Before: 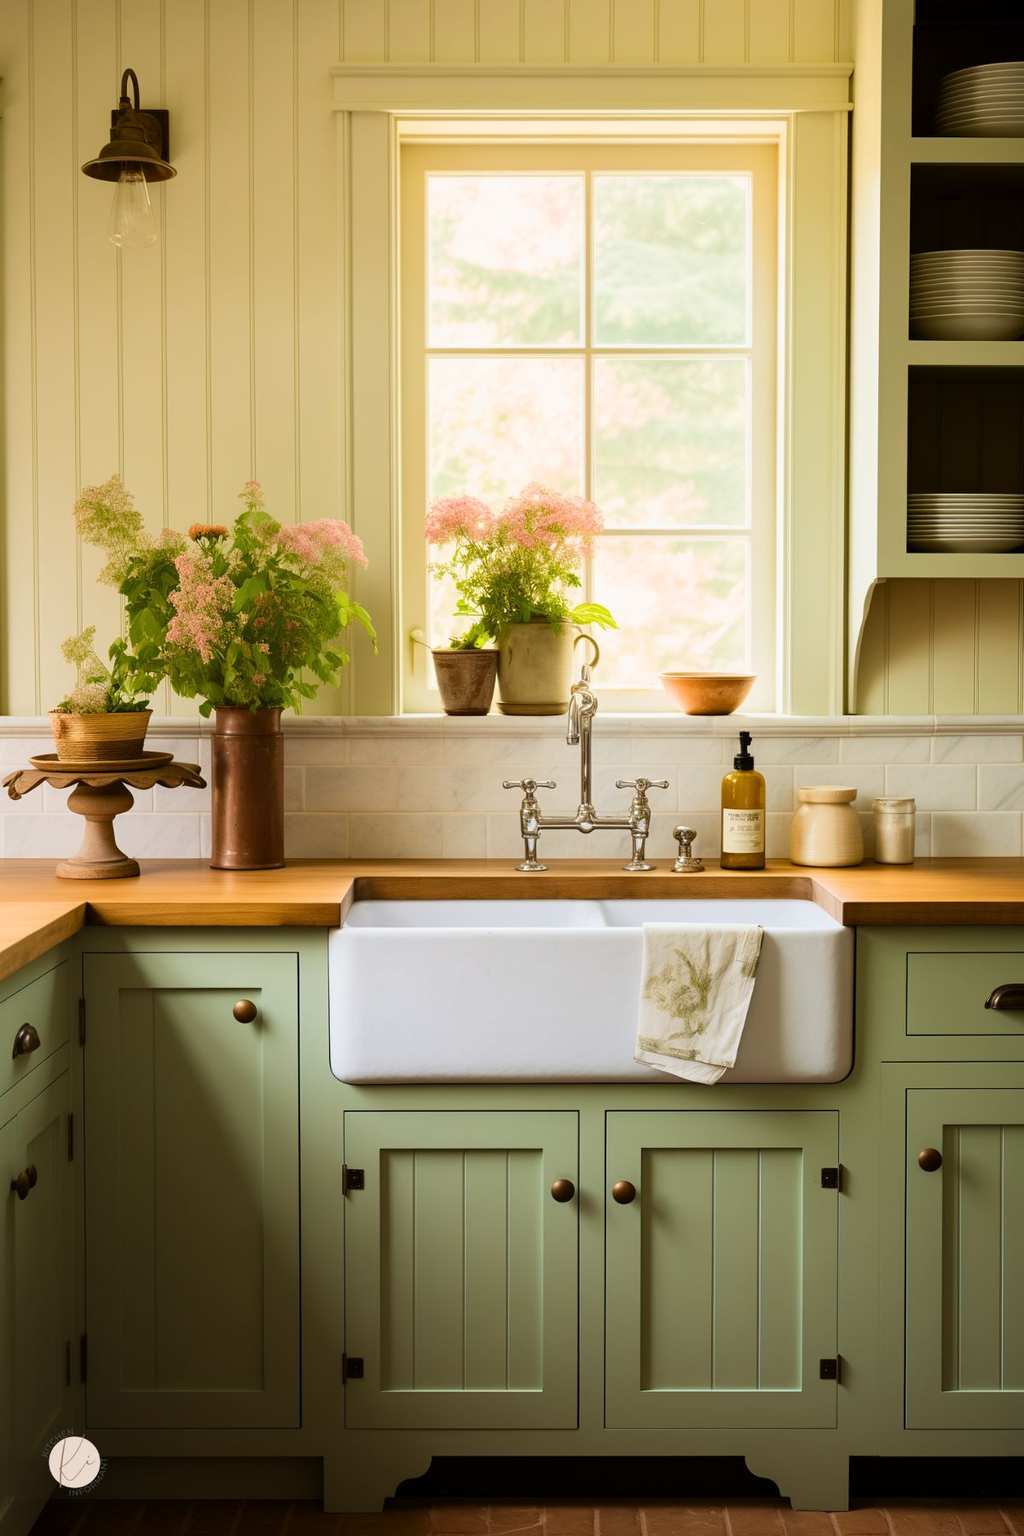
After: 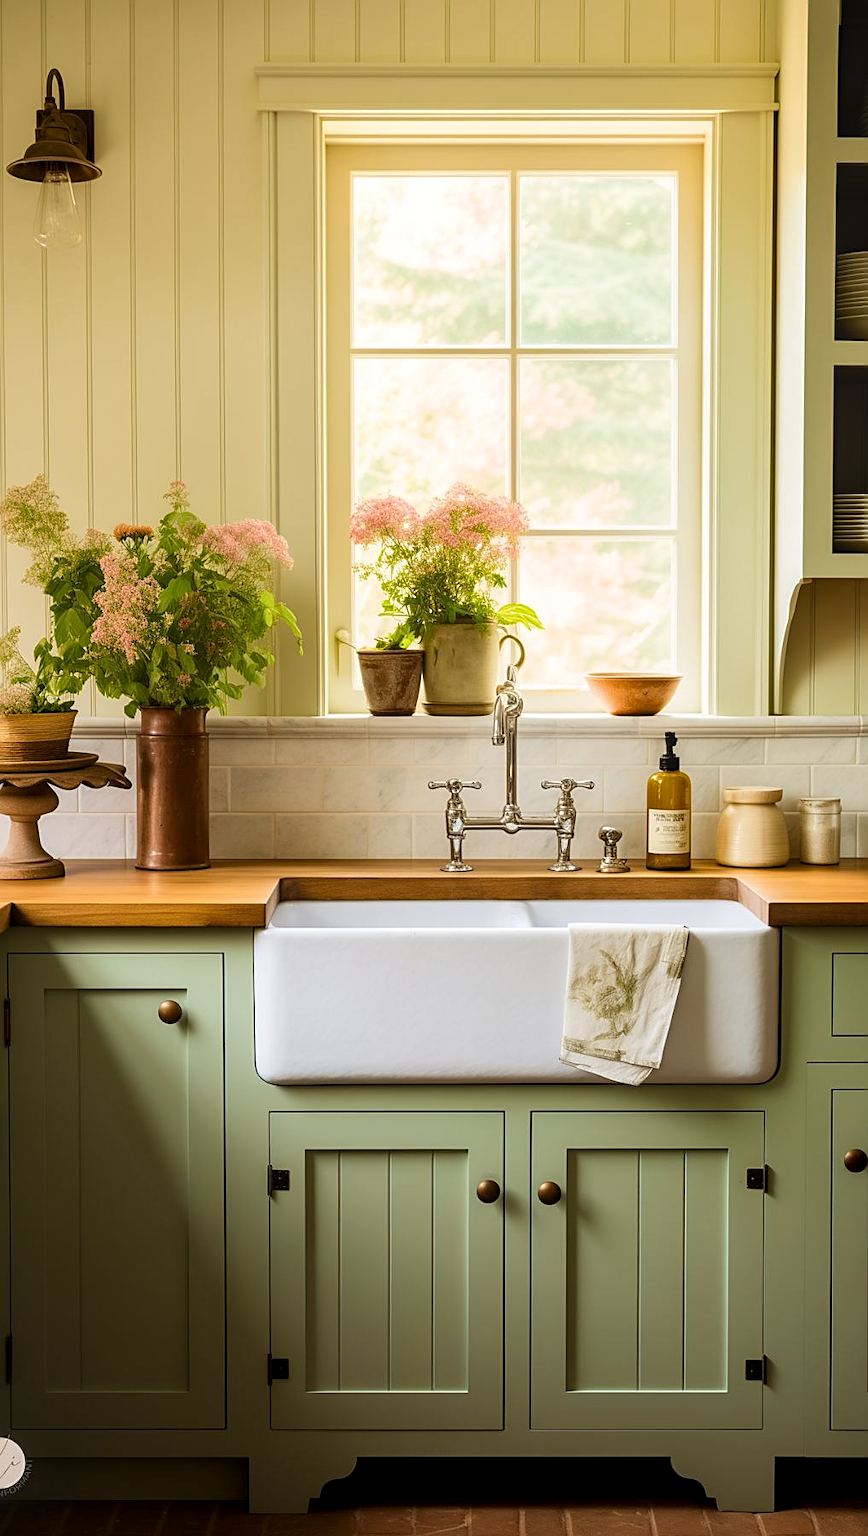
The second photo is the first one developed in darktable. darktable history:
local contrast: on, module defaults
sharpen: on, module defaults
crop: left 7.391%, right 7.787%
